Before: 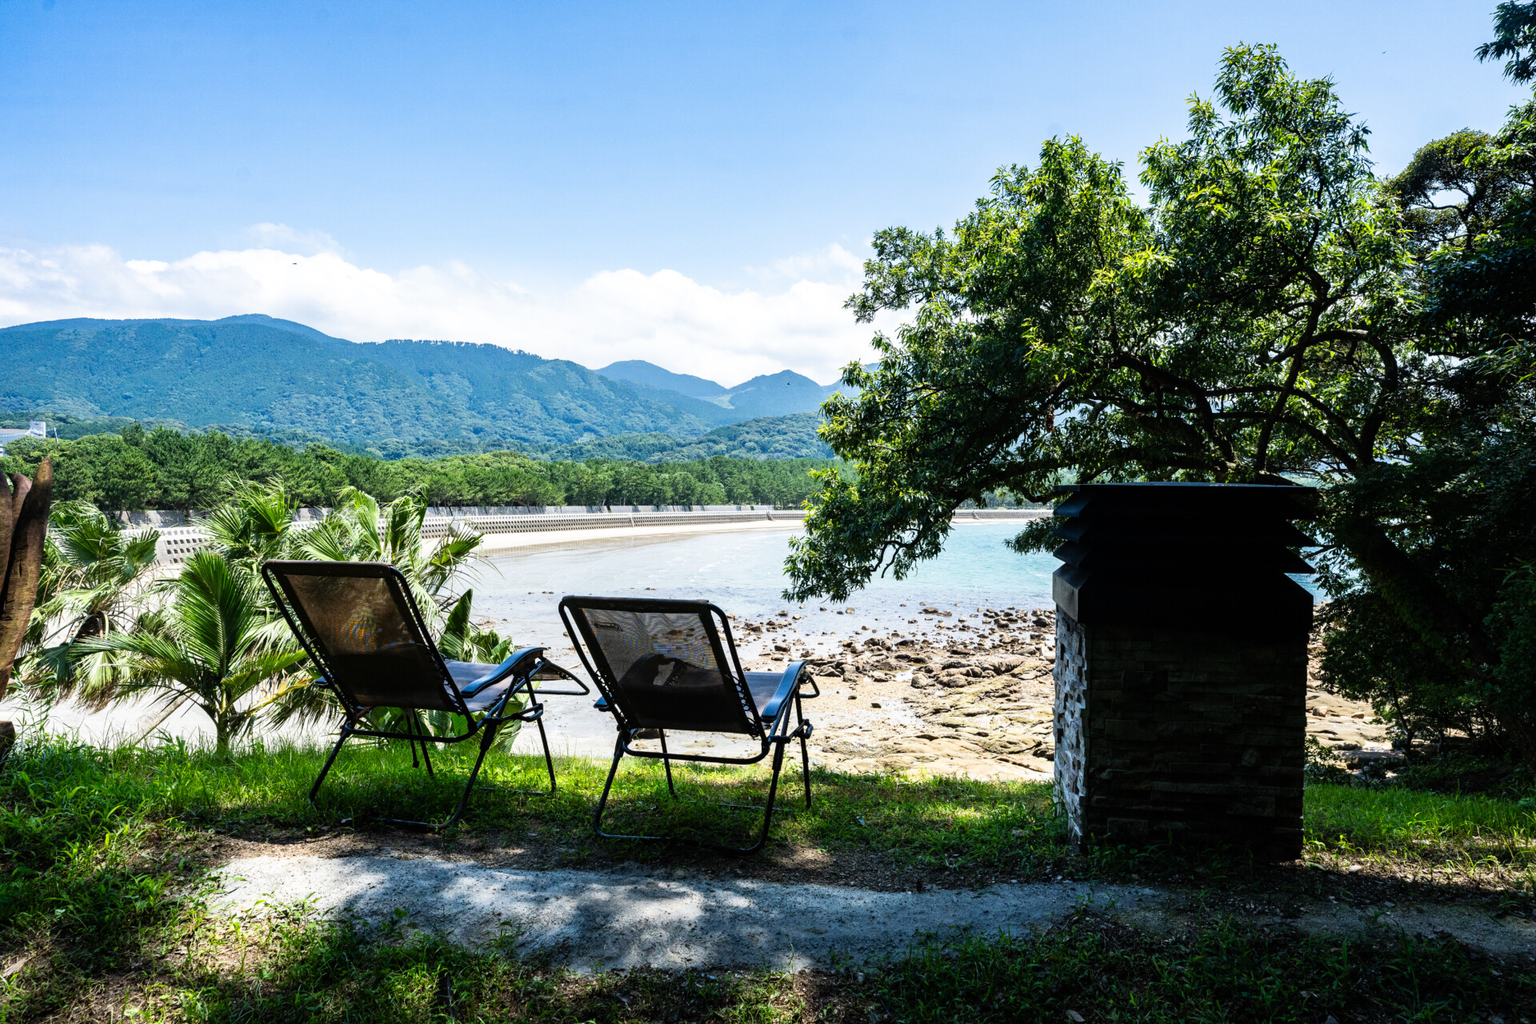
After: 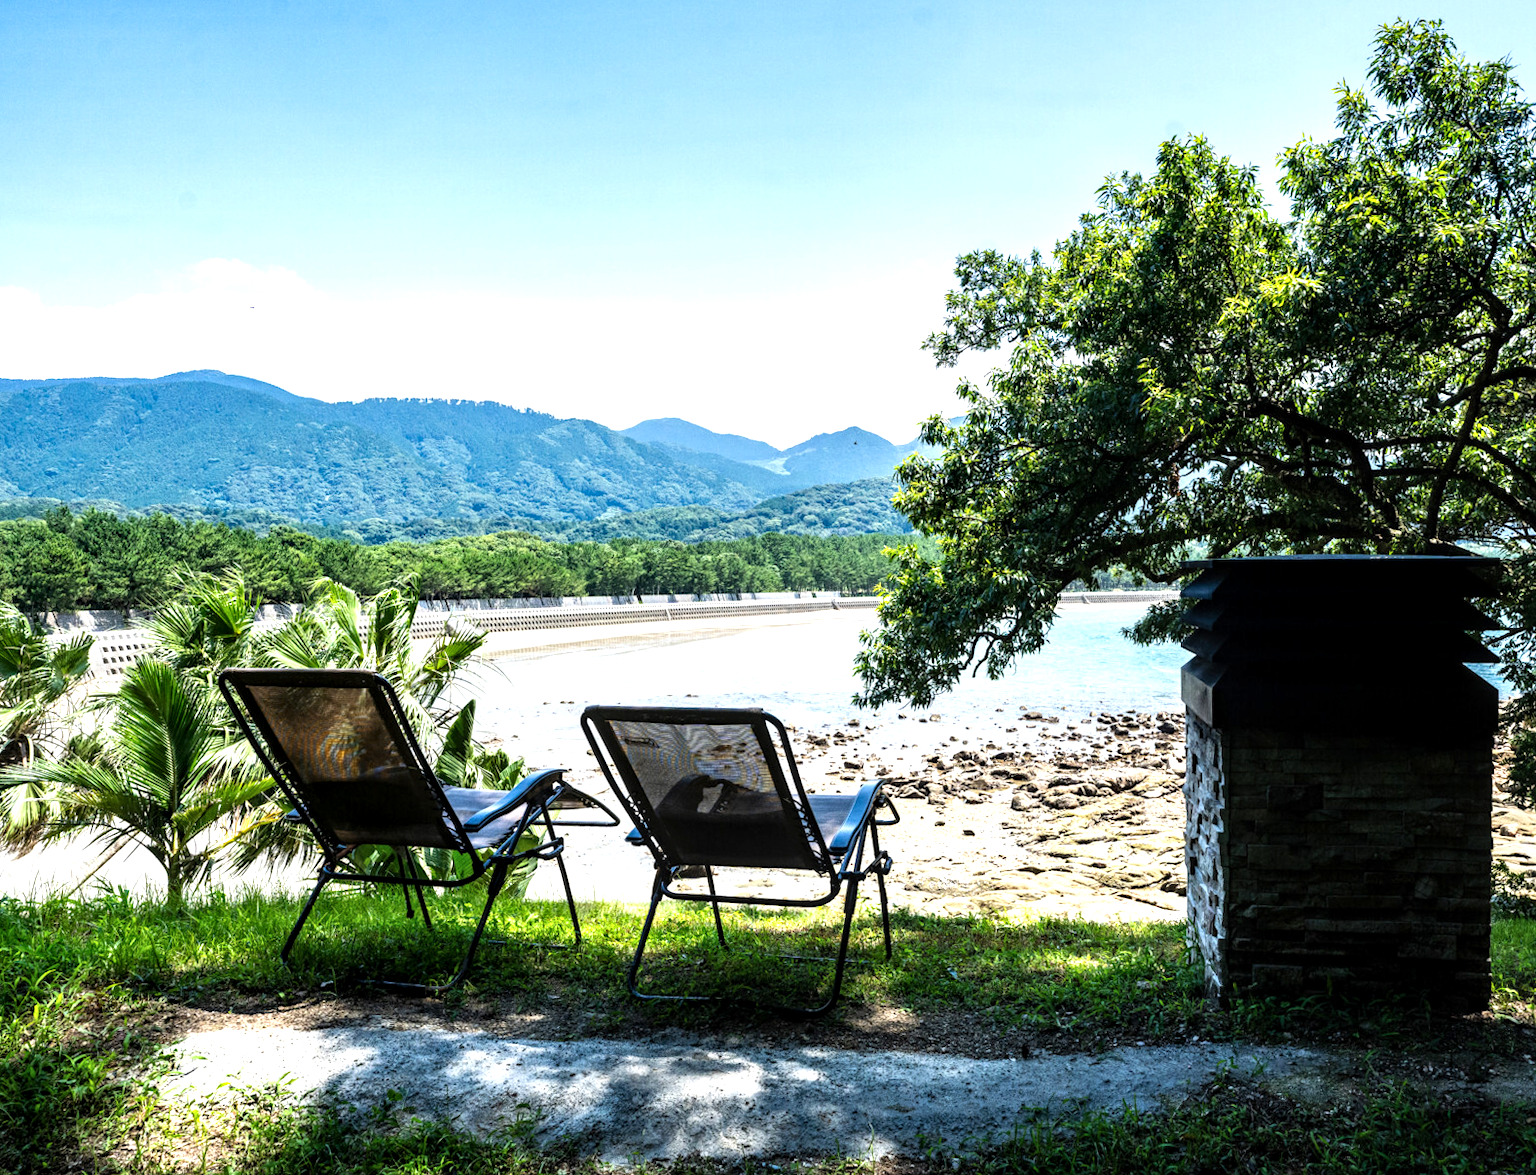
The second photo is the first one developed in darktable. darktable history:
exposure: black level correction 0, exposure 0.5 EV, compensate exposure bias true, compensate highlight preservation false
crop and rotate: angle 1°, left 4.281%, top 0.642%, right 11.383%, bottom 2.486%
local contrast: highlights 83%, shadows 81%
